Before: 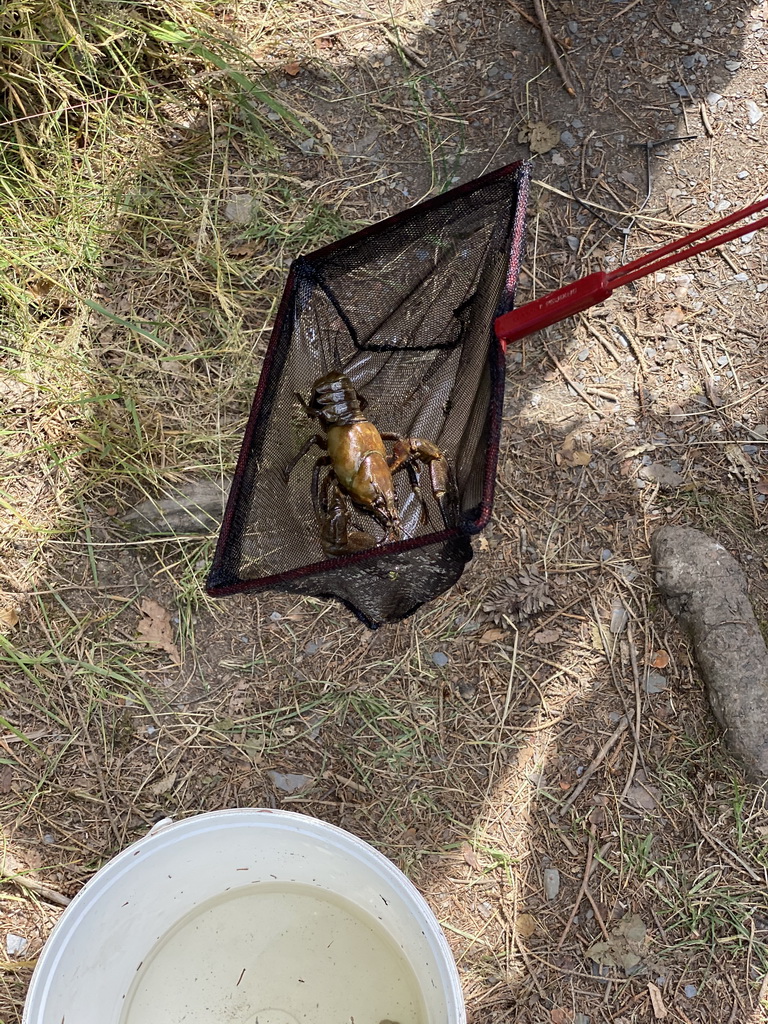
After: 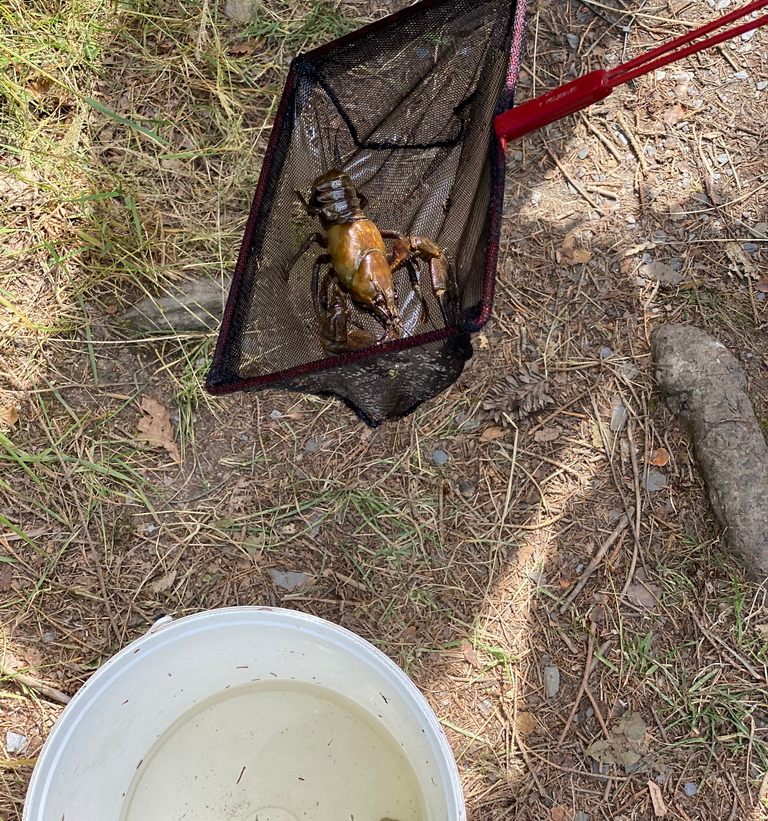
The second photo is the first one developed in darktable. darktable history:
crop and rotate: top 19.74%
